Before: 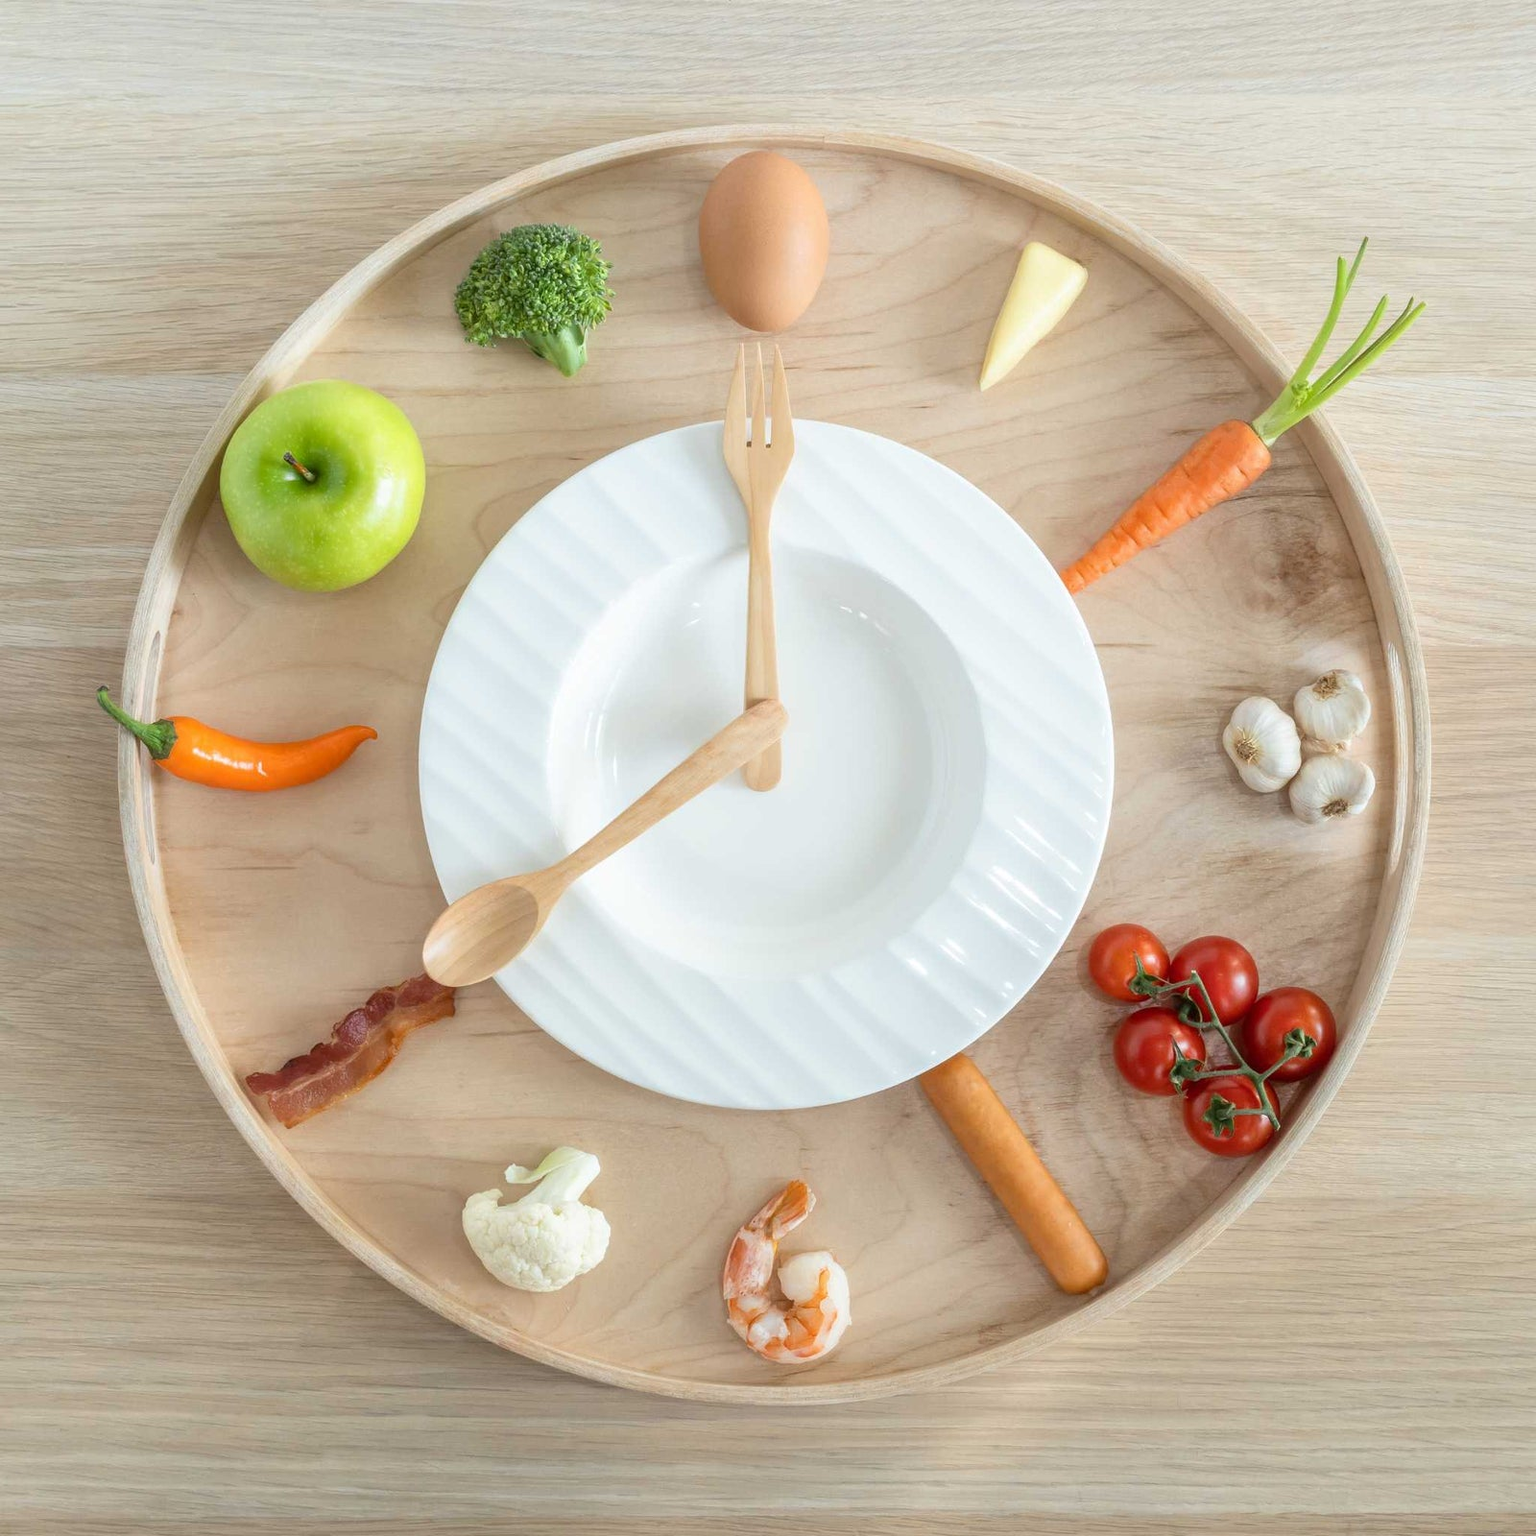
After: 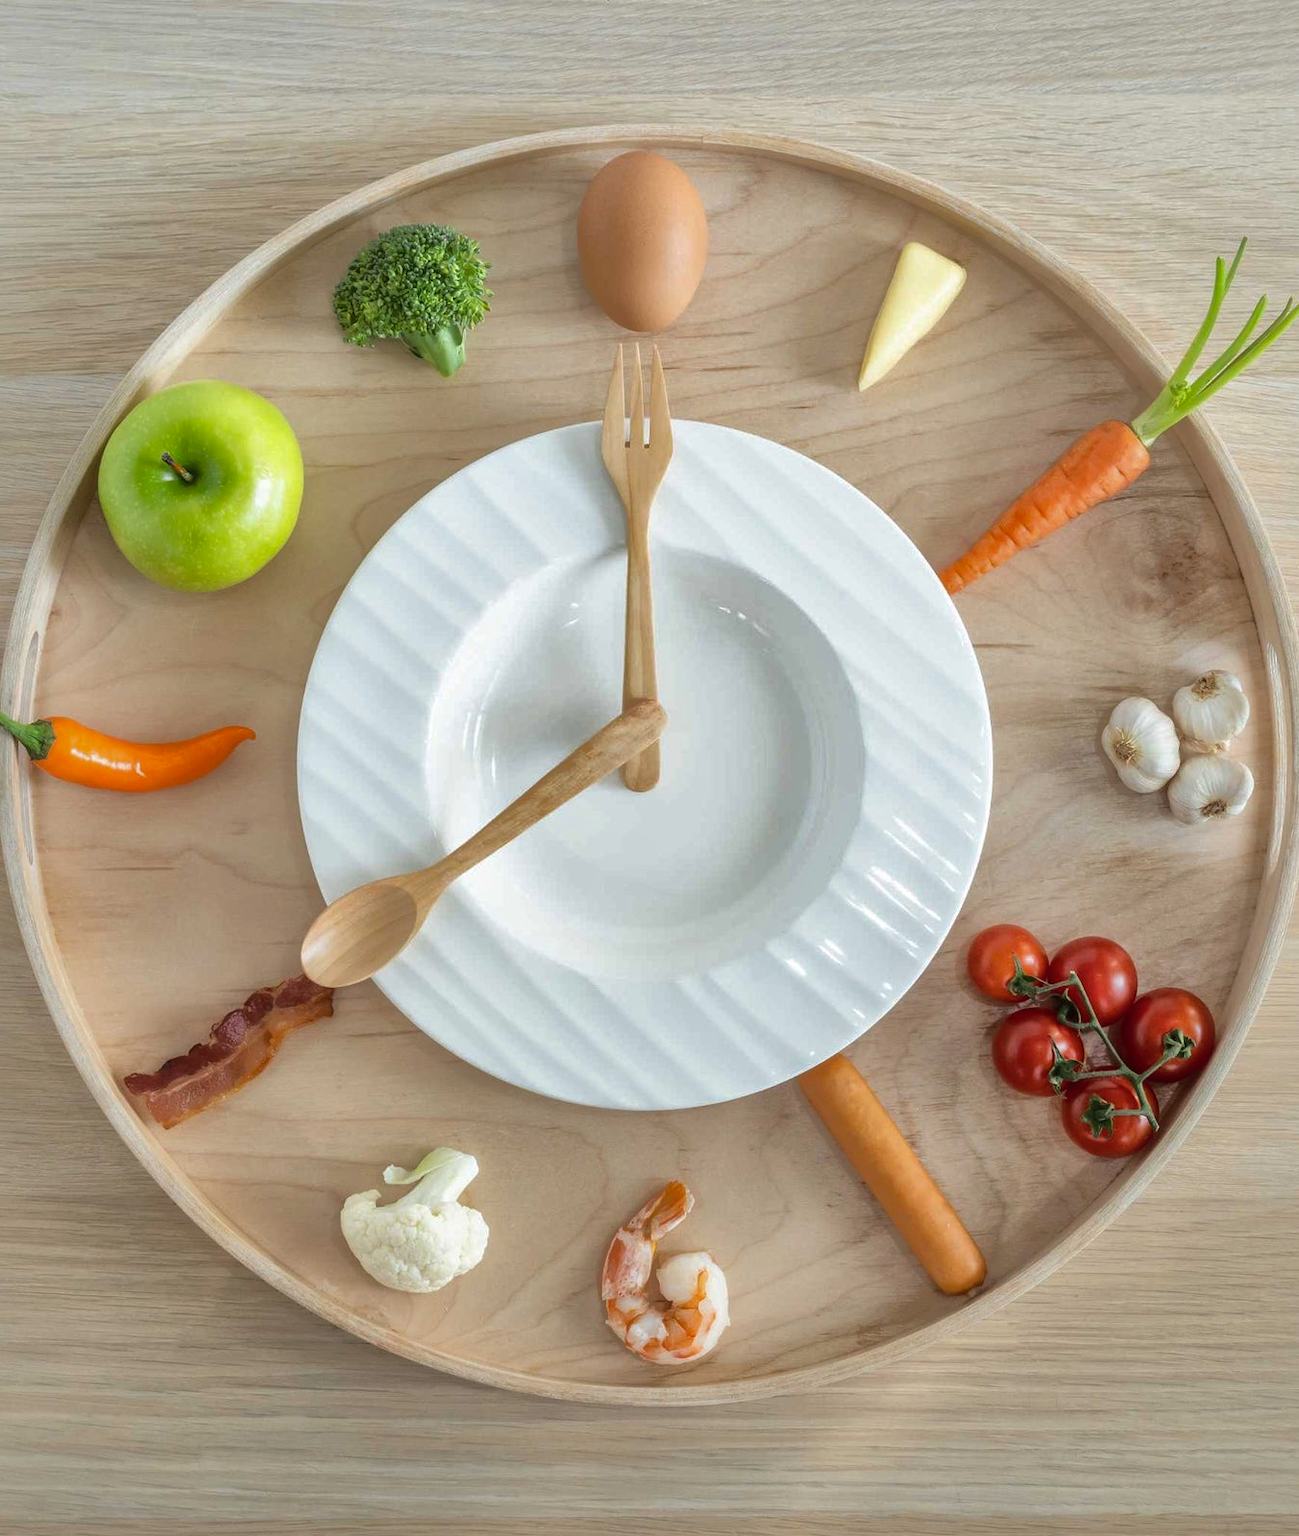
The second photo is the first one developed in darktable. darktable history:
tone equalizer: mask exposure compensation -0.494 EV
shadows and highlights: shadows 39.45, highlights -59.75
base curve: curves: ch0 [(0, 0) (0.073, 0.04) (0.157, 0.139) (0.492, 0.492) (0.758, 0.758) (1, 1)]
crop: left 7.96%, right 7.432%
